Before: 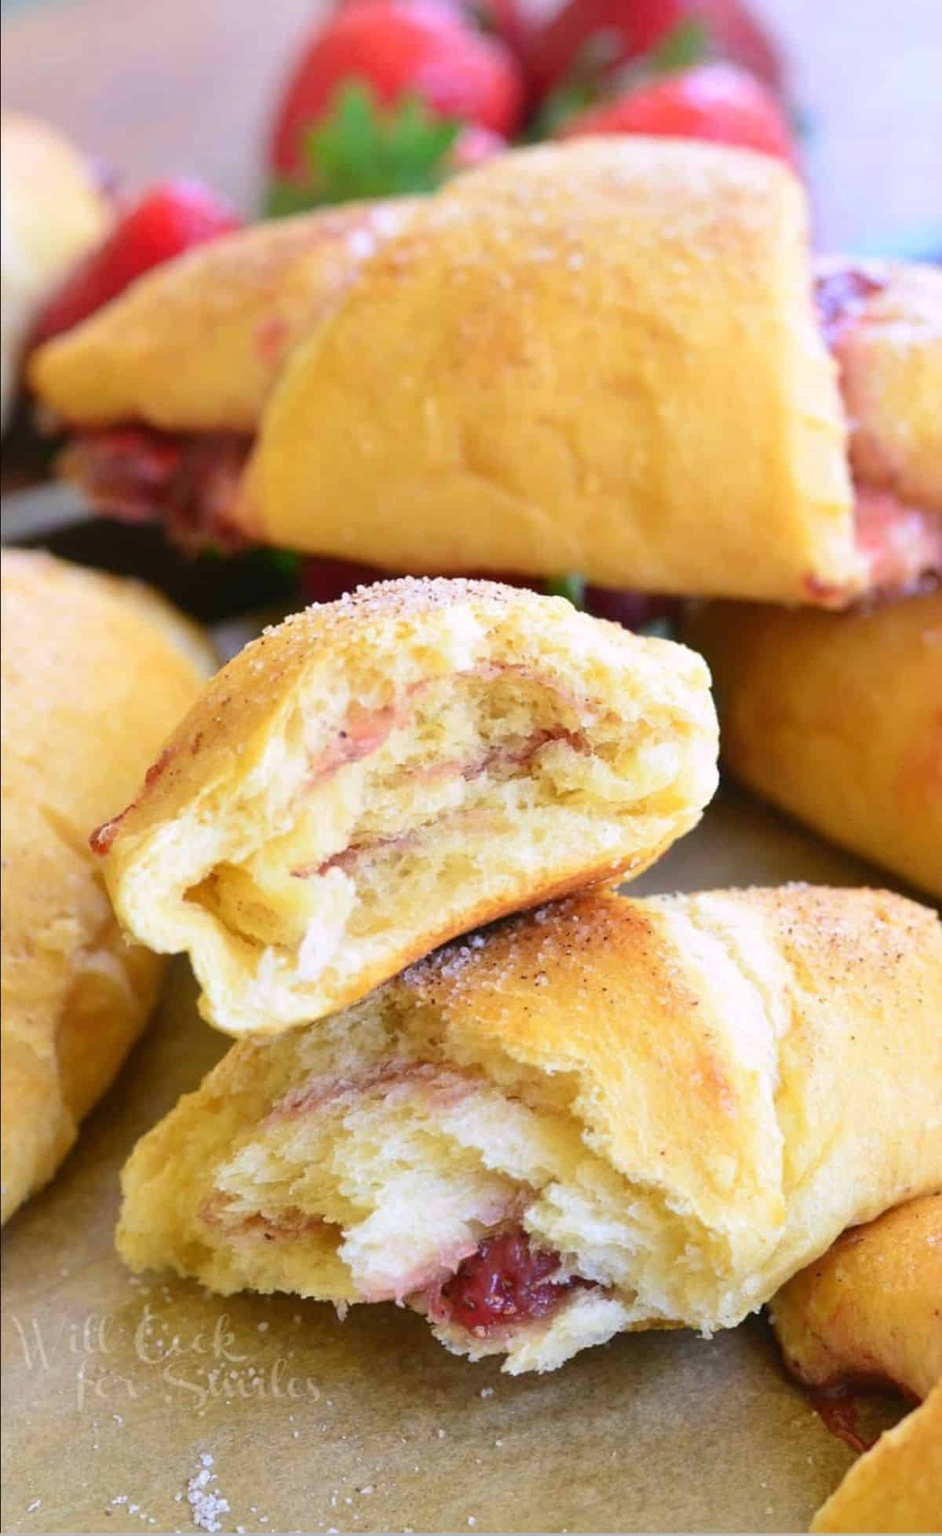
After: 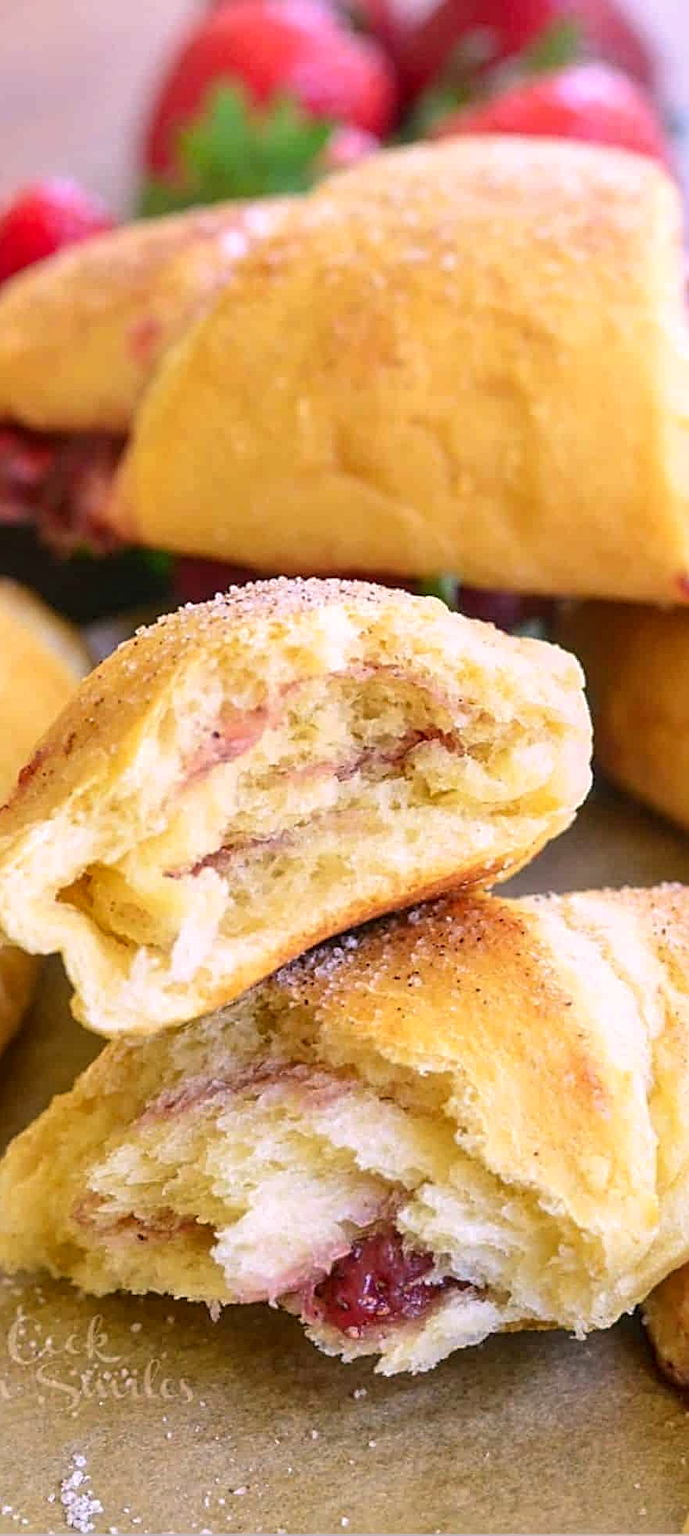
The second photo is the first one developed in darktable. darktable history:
crop: left 13.505%, top 0%, right 13.383%
color correction: highlights a* 6.92, highlights b* 3.79
local contrast: on, module defaults
sharpen: radius 2.766
